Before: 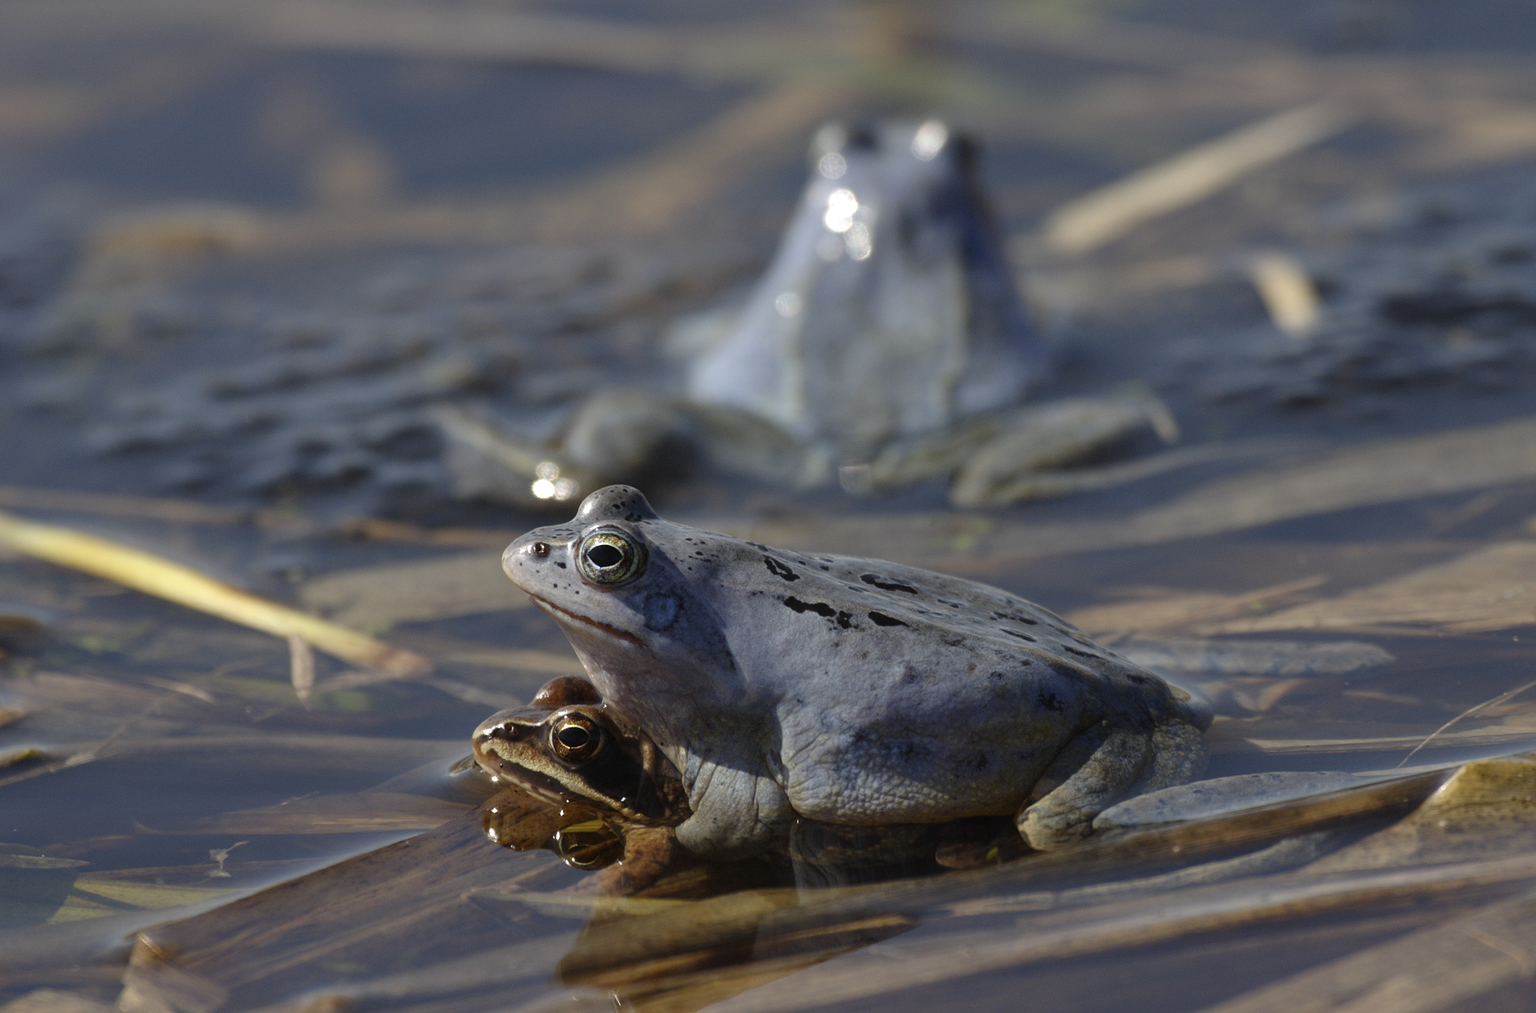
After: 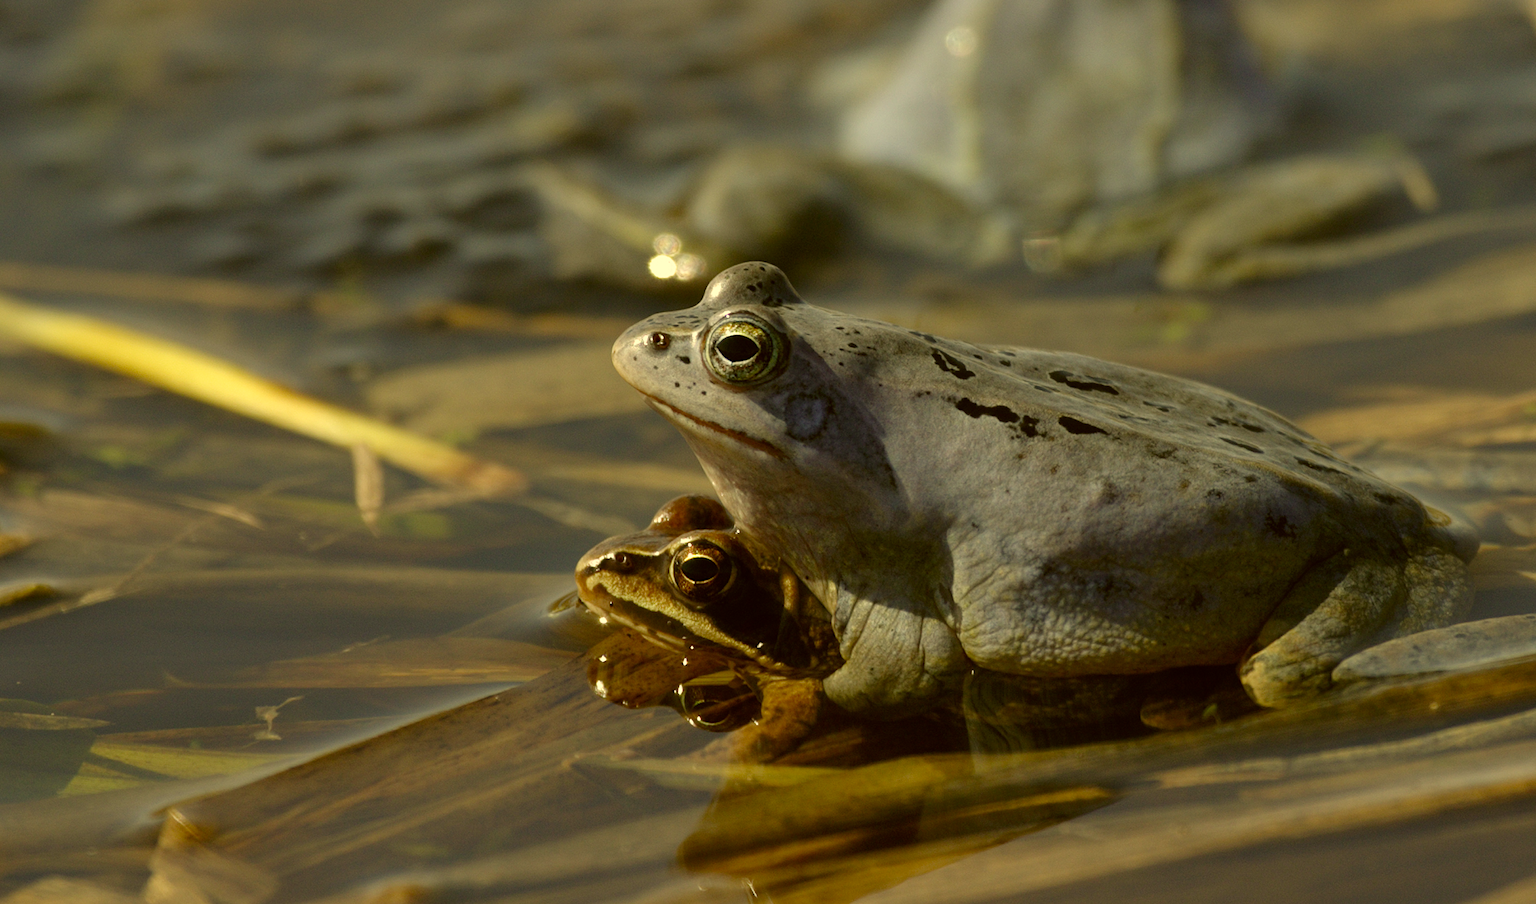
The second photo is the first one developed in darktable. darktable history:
color correction: highlights a* 0.164, highlights b* 29.58, shadows a* -0.197, shadows b* 21.83
crop: top 26.716%, right 17.942%
tone equalizer: -7 EV 0.128 EV, edges refinement/feathering 500, mask exposure compensation -1.57 EV, preserve details no
